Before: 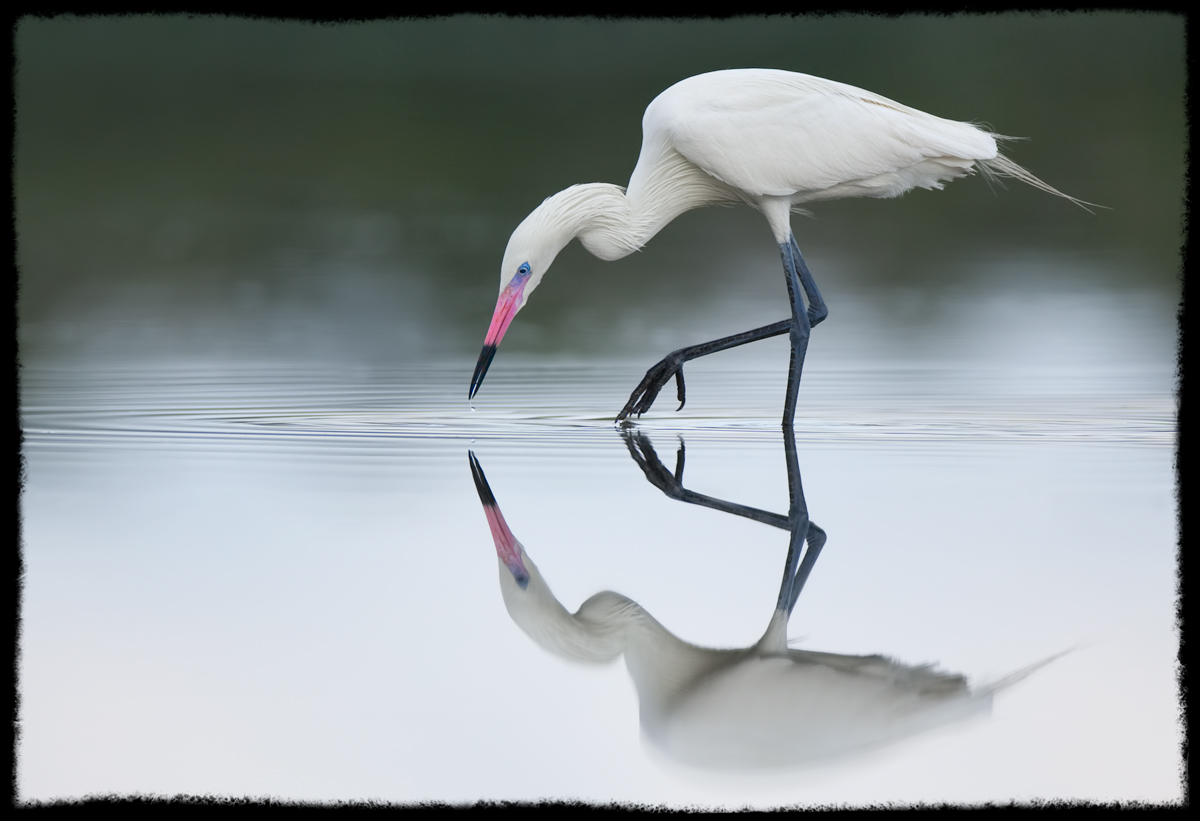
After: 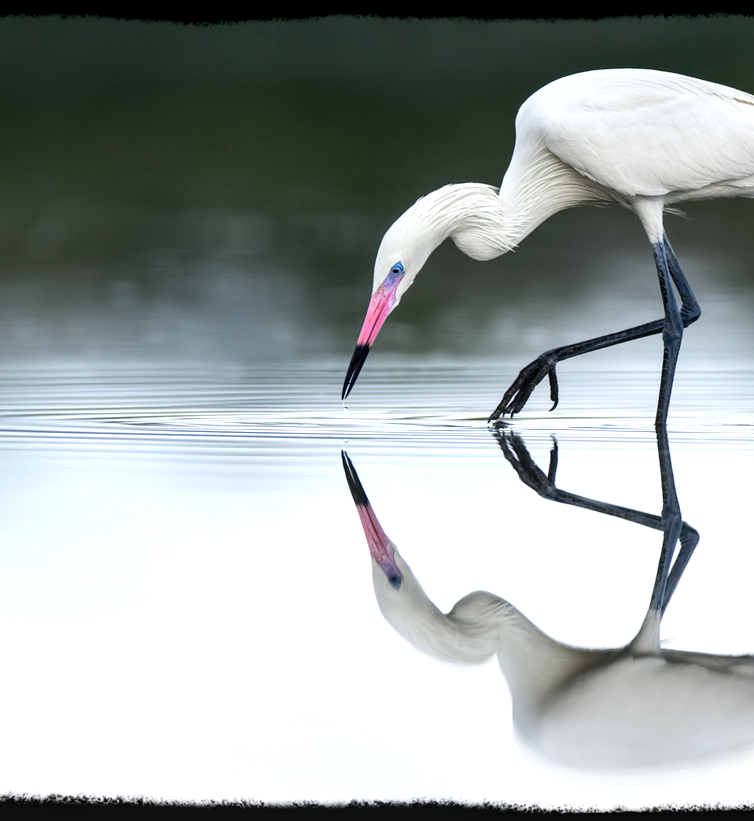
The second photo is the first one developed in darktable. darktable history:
crop: left 10.609%, right 26.55%
tone equalizer: -8 EV -0.719 EV, -7 EV -0.733 EV, -6 EV -0.591 EV, -5 EV -0.422 EV, -3 EV 0.389 EV, -2 EV 0.6 EV, -1 EV 0.686 EV, +0 EV 0.729 EV, edges refinement/feathering 500, mask exposure compensation -1.57 EV, preserve details no
local contrast: on, module defaults
exposure: black level correction 0.013, compensate highlight preservation false
